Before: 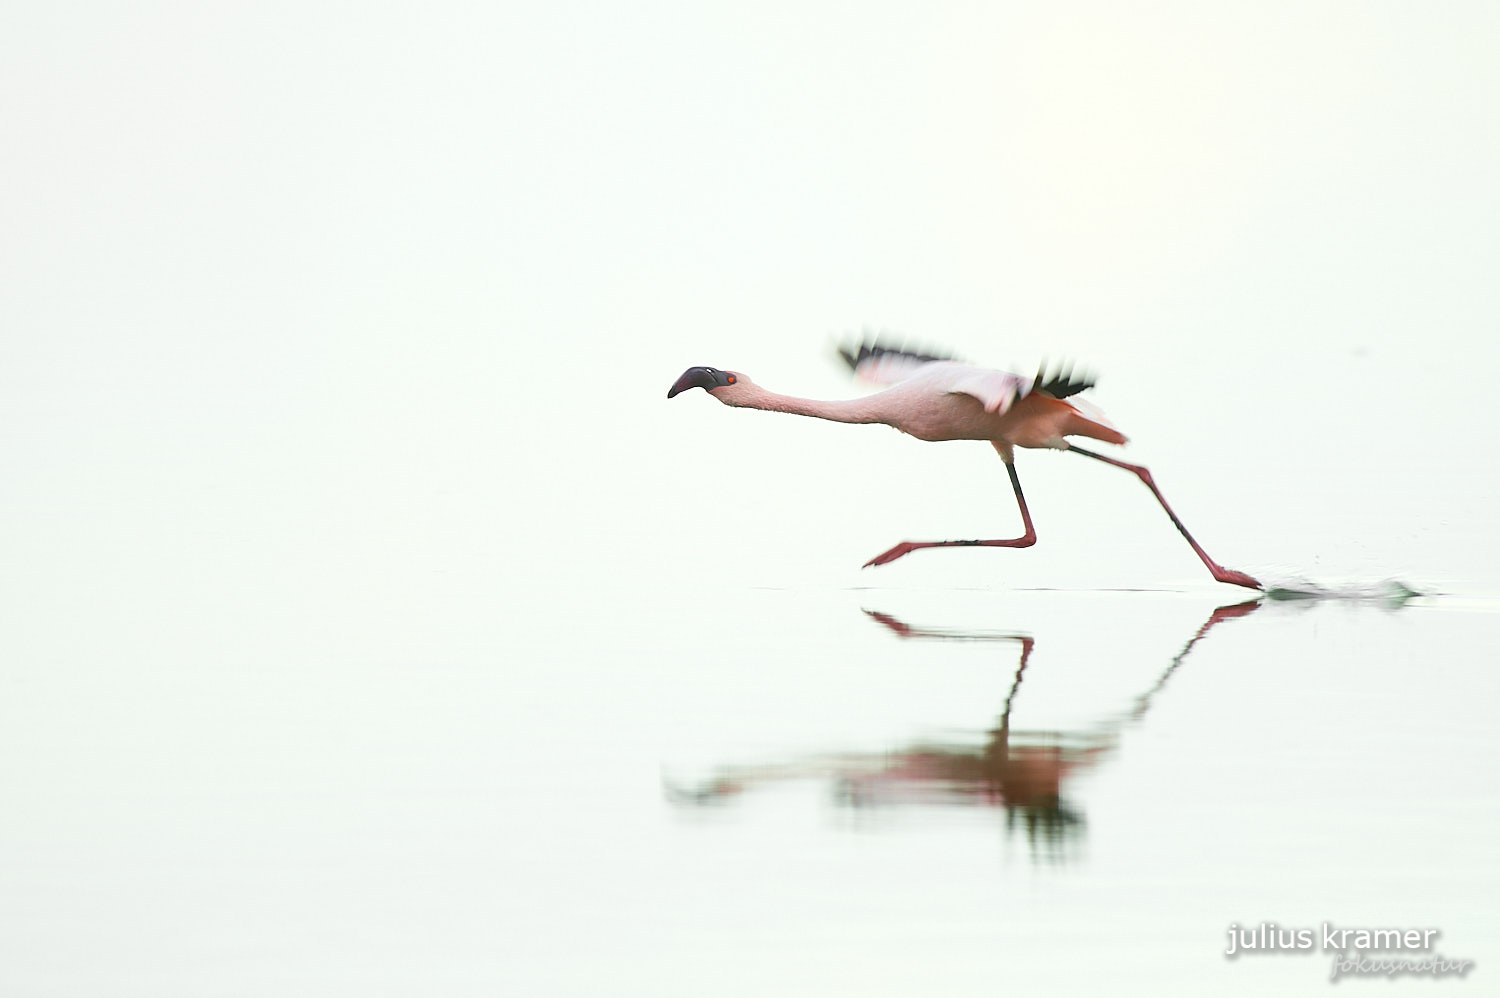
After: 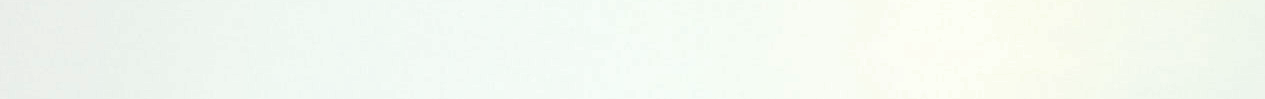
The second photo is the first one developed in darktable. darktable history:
crop and rotate: left 9.644%, top 9.491%, right 6.021%, bottom 80.509%
shadows and highlights: low approximation 0.01, soften with gaussian
